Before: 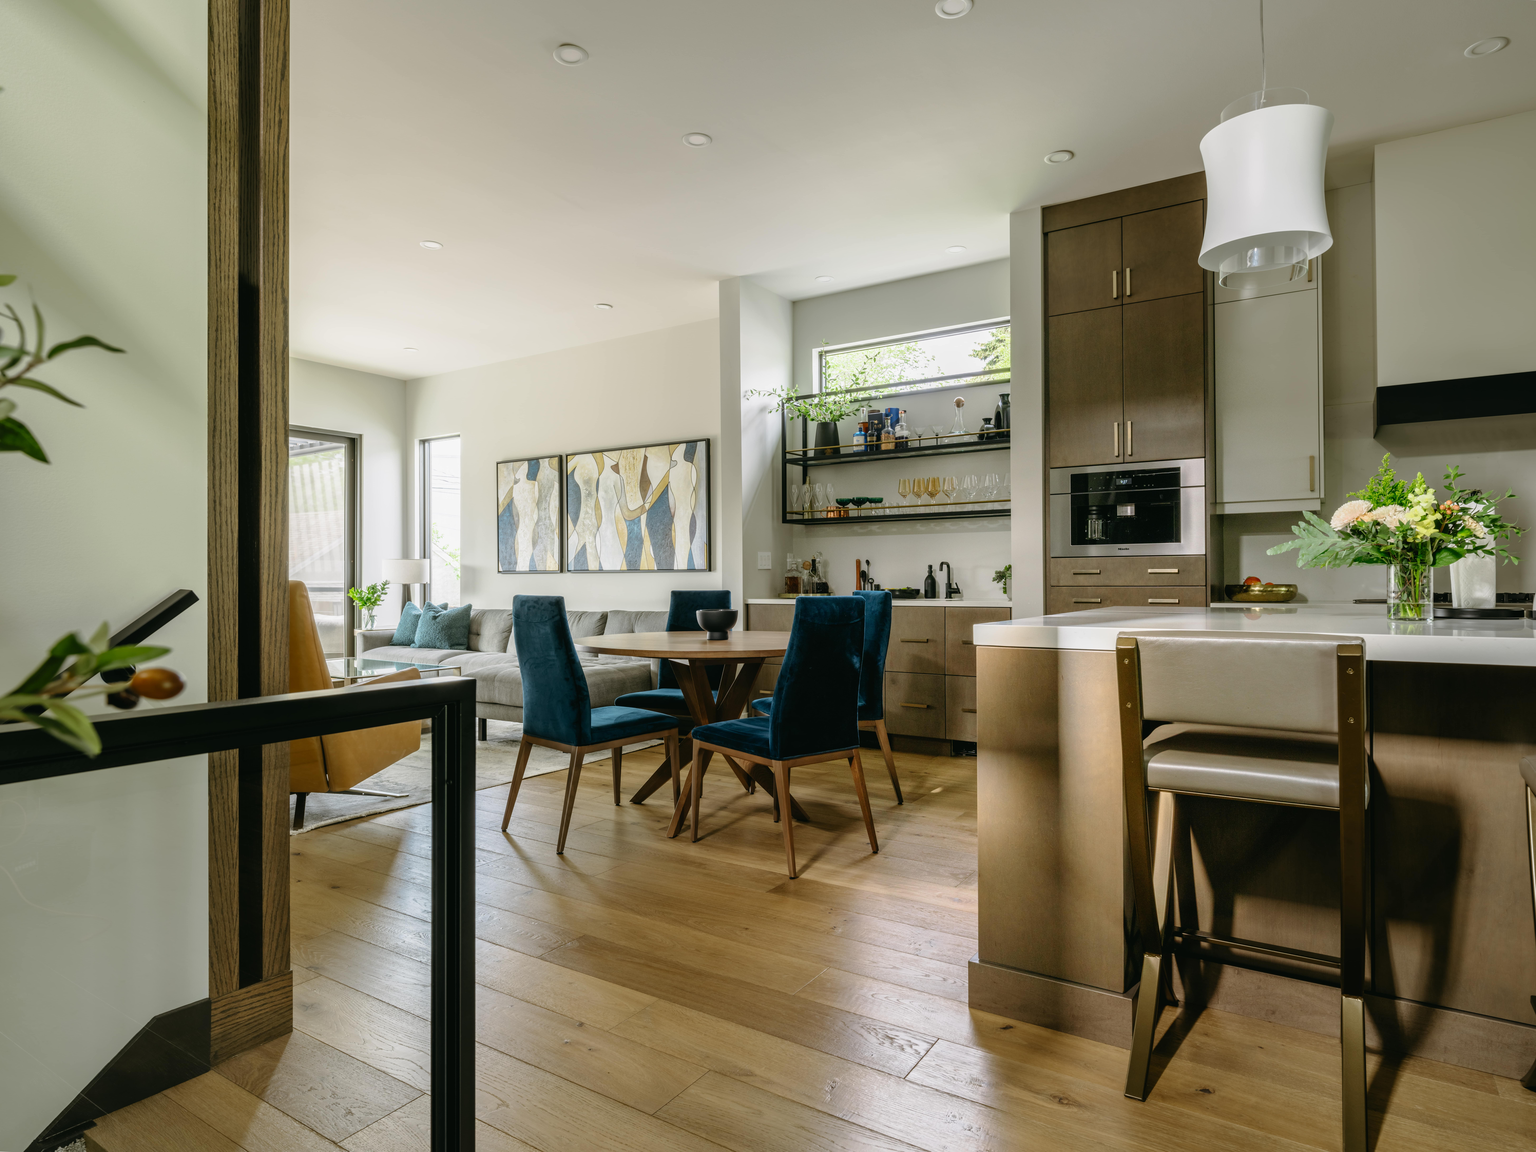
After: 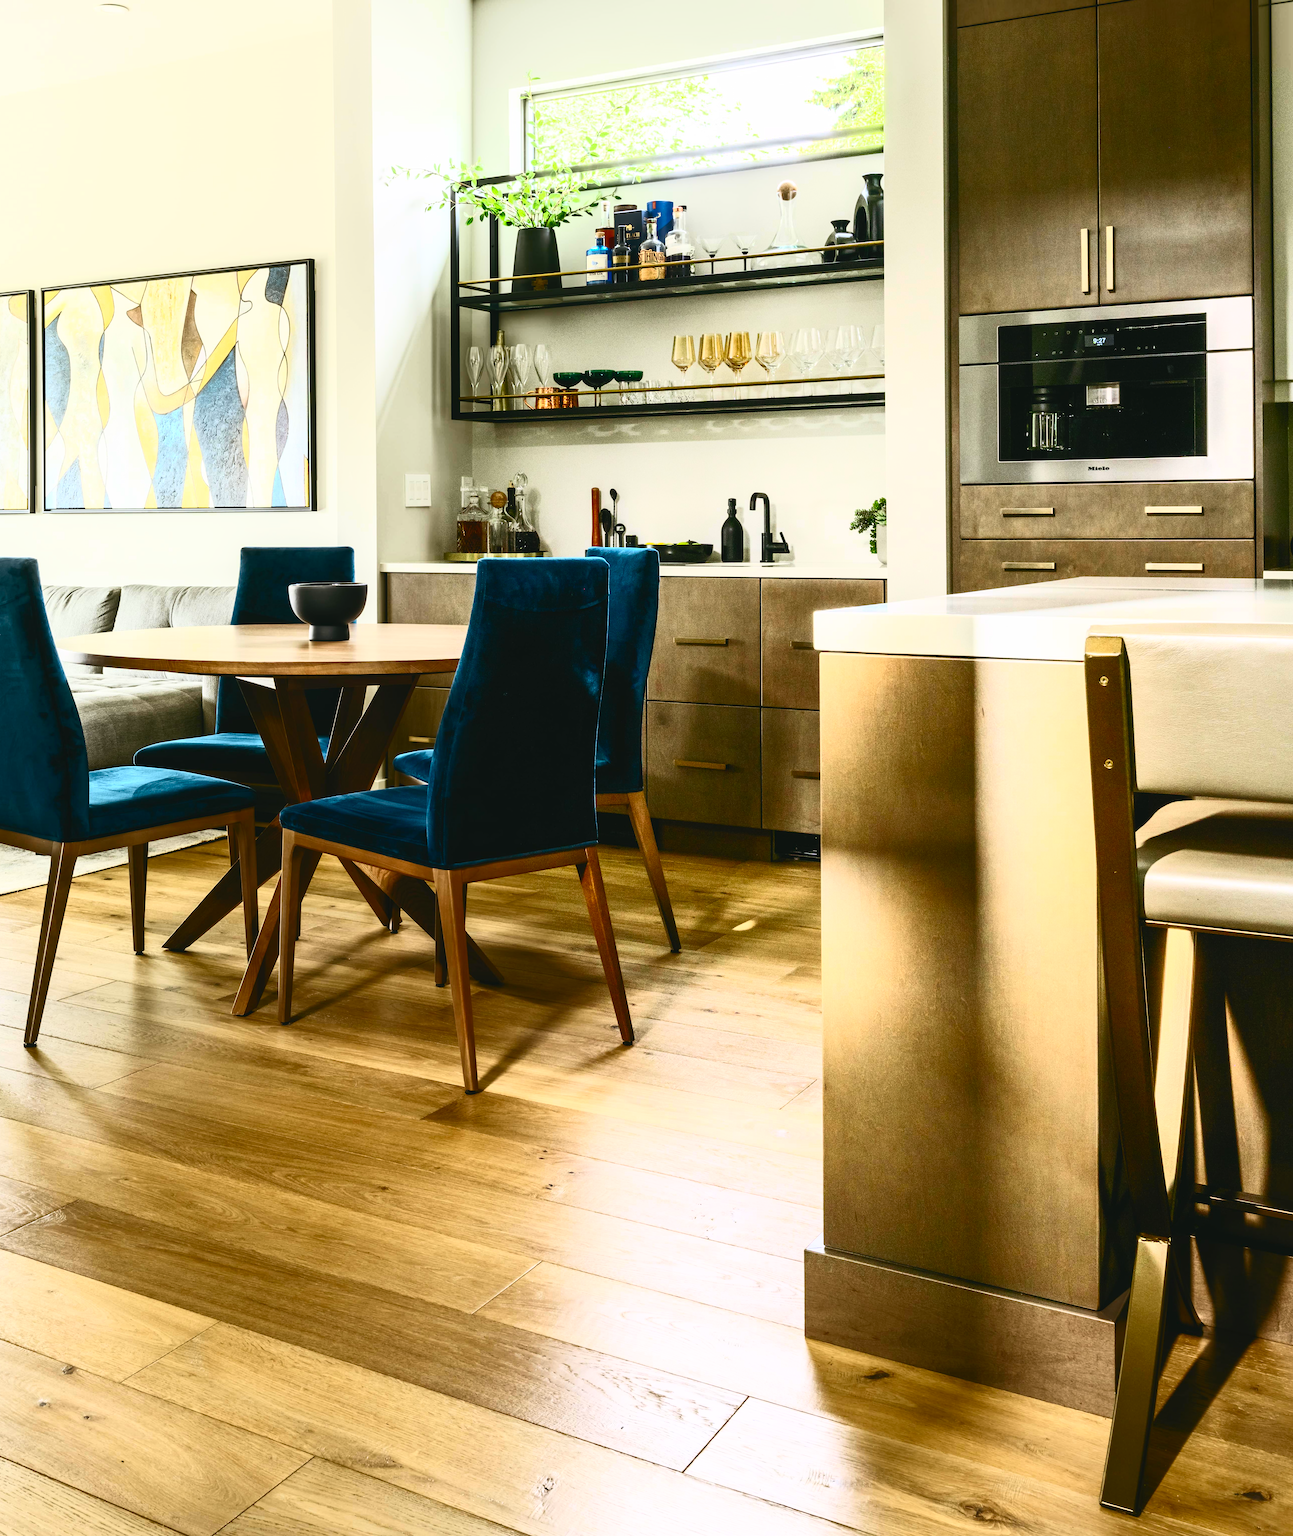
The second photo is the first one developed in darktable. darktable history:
contrast brightness saturation: contrast 0.83, brightness 0.59, saturation 0.59
crop: left 35.432%, top 26.233%, right 20.145%, bottom 3.432%
